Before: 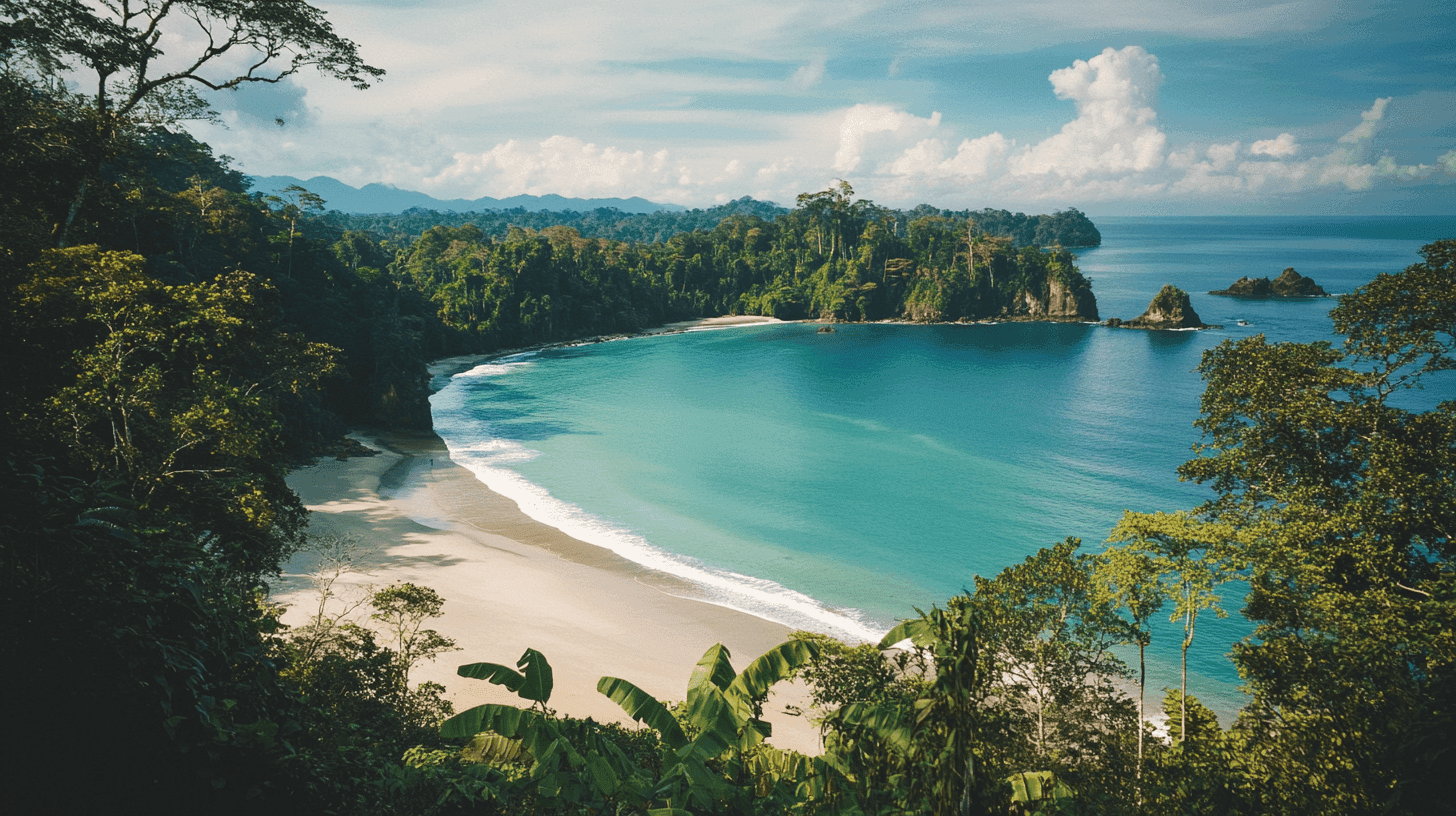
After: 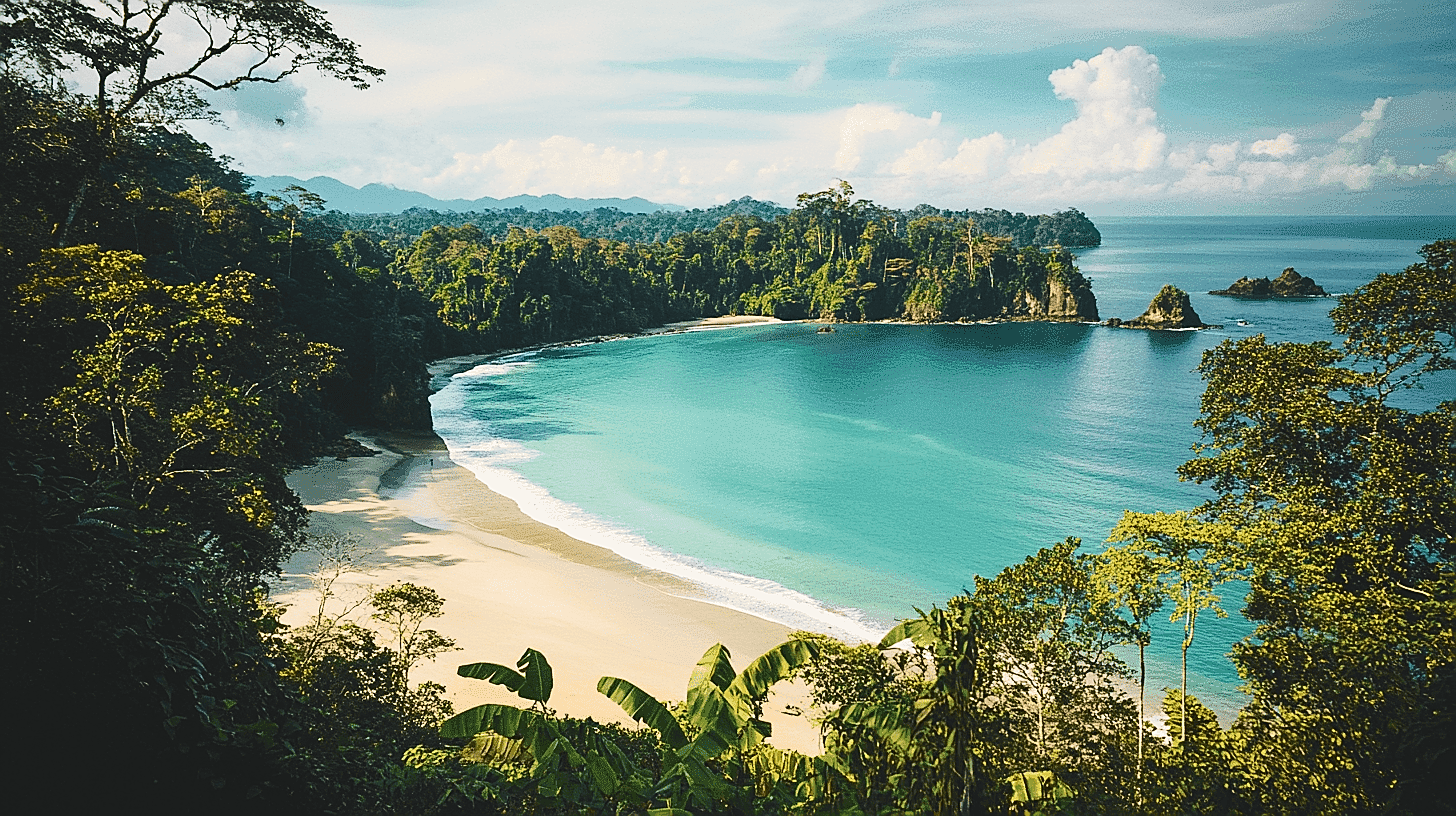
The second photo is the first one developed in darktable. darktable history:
tone curve: curves: ch0 [(0, 0.028) (0.037, 0.05) (0.123, 0.114) (0.19, 0.176) (0.269, 0.27) (0.48, 0.57) (0.595, 0.695) (0.718, 0.823) (0.855, 0.913) (1, 0.982)]; ch1 [(0, 0) (0.243, 0.245) (0.422, 0.415) (0.493, 0.495) (0.508, 0.506) (0.536, 0.538) (0.569, 0.58) (0.611, 0.644) (0.769, 0.807) (1, 1)]; ch2 [(0, 0) (0.249, 0.216) (0.349, 0.321) (0.424, 0.442) (0.476, 0.483) (0.498, 0.499) (0.517, 0.519) (0.532, 0.547) (0.569, 0.608) (0.614, 0.661) (0.706, 0.75) (0.808, 0.809) (0.991, 0.968)], color space Lab, independent channels, preserve colors none
sharpen: radius 1.4, amount 1.25, threshold 0.7
